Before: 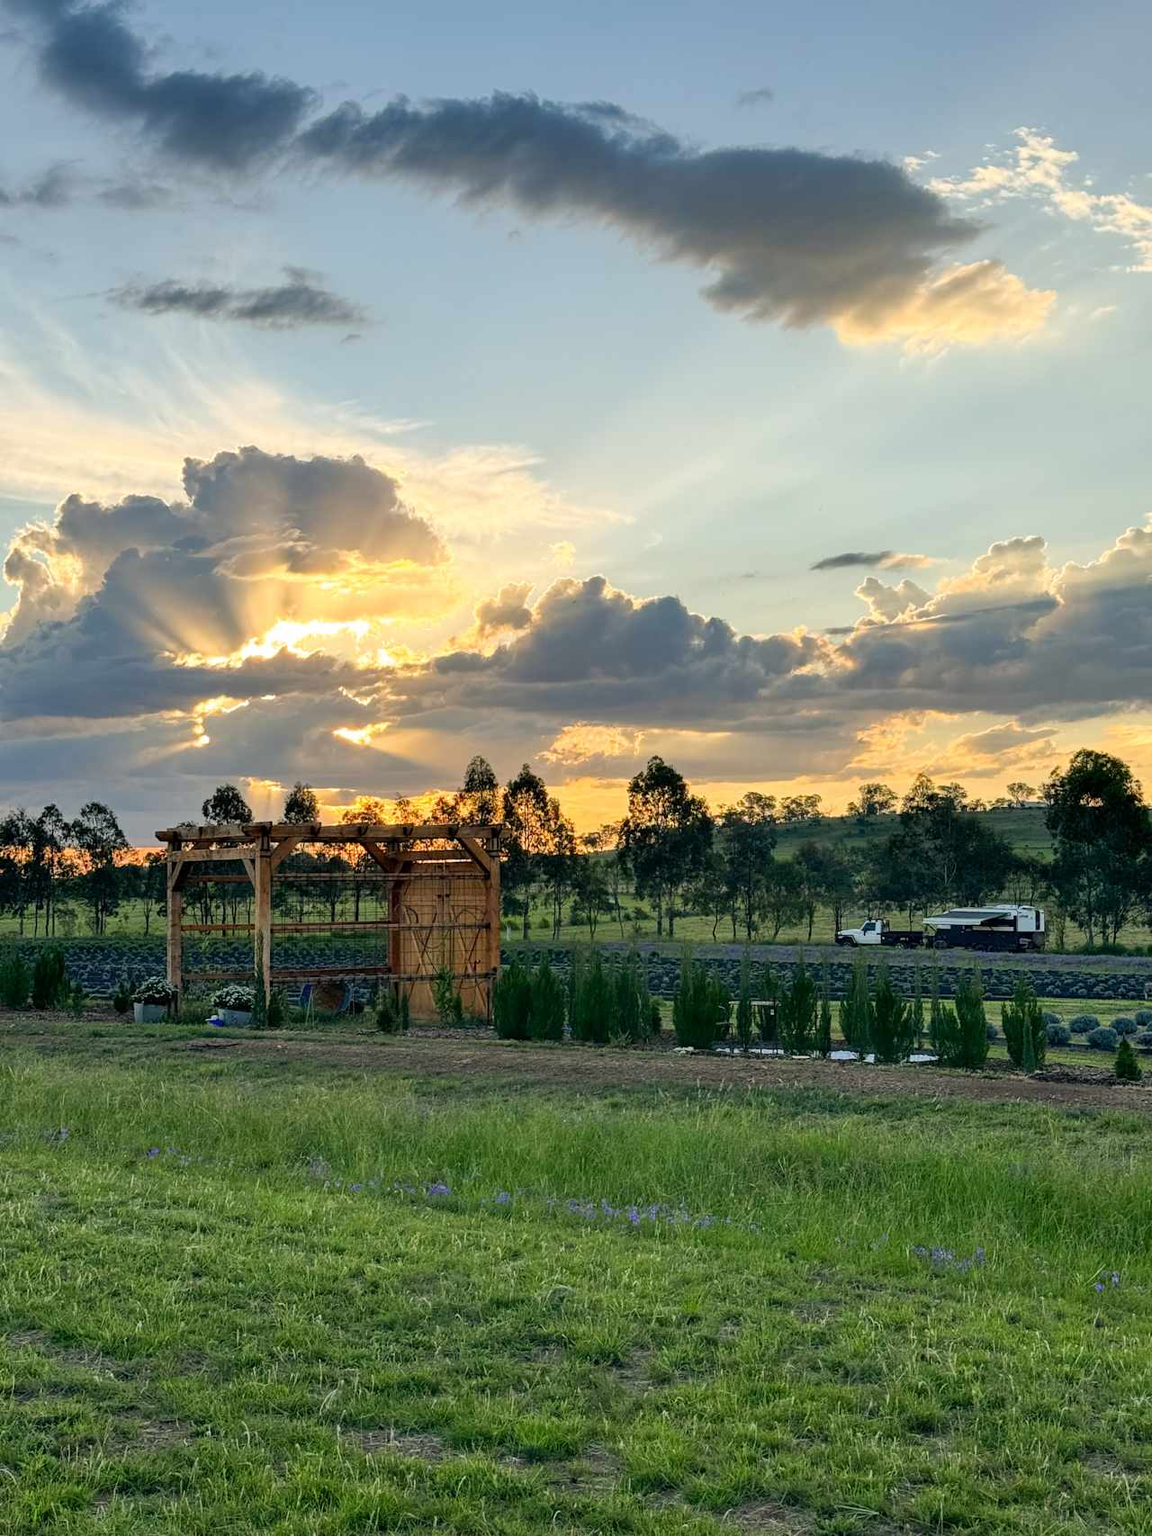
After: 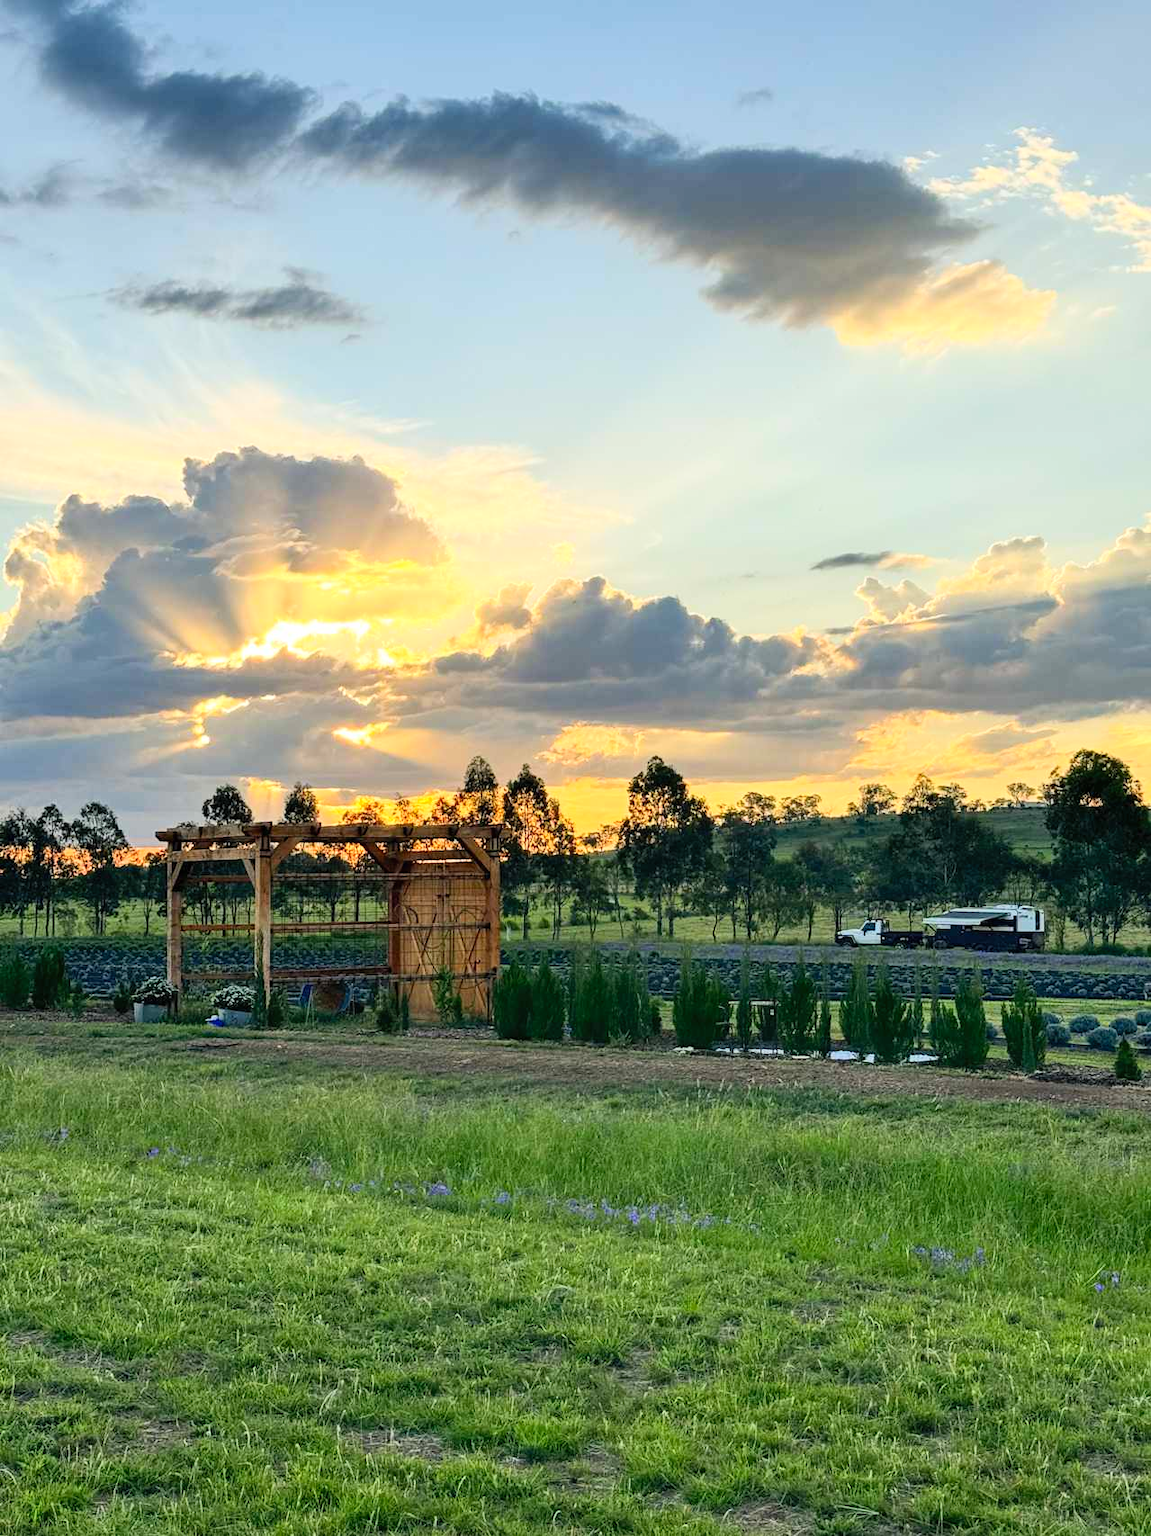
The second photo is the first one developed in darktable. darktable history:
contrast brightness saturation: contrast 0.201, brightness 0.166, saturation 0.223
